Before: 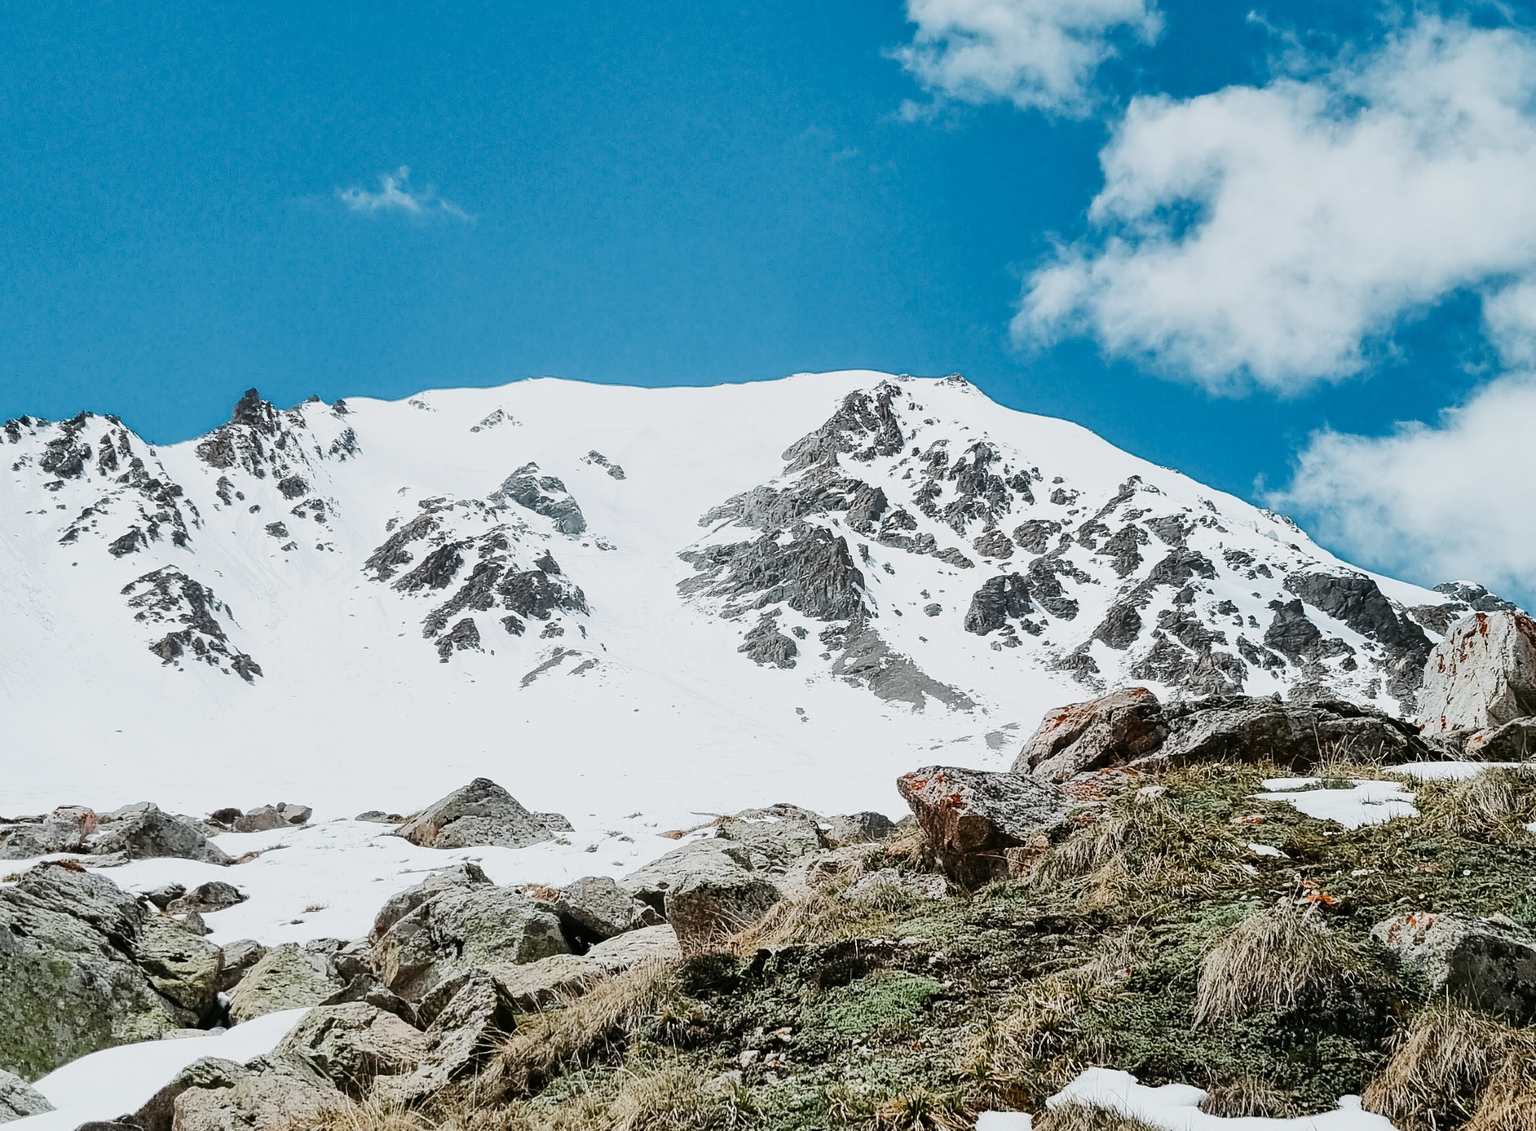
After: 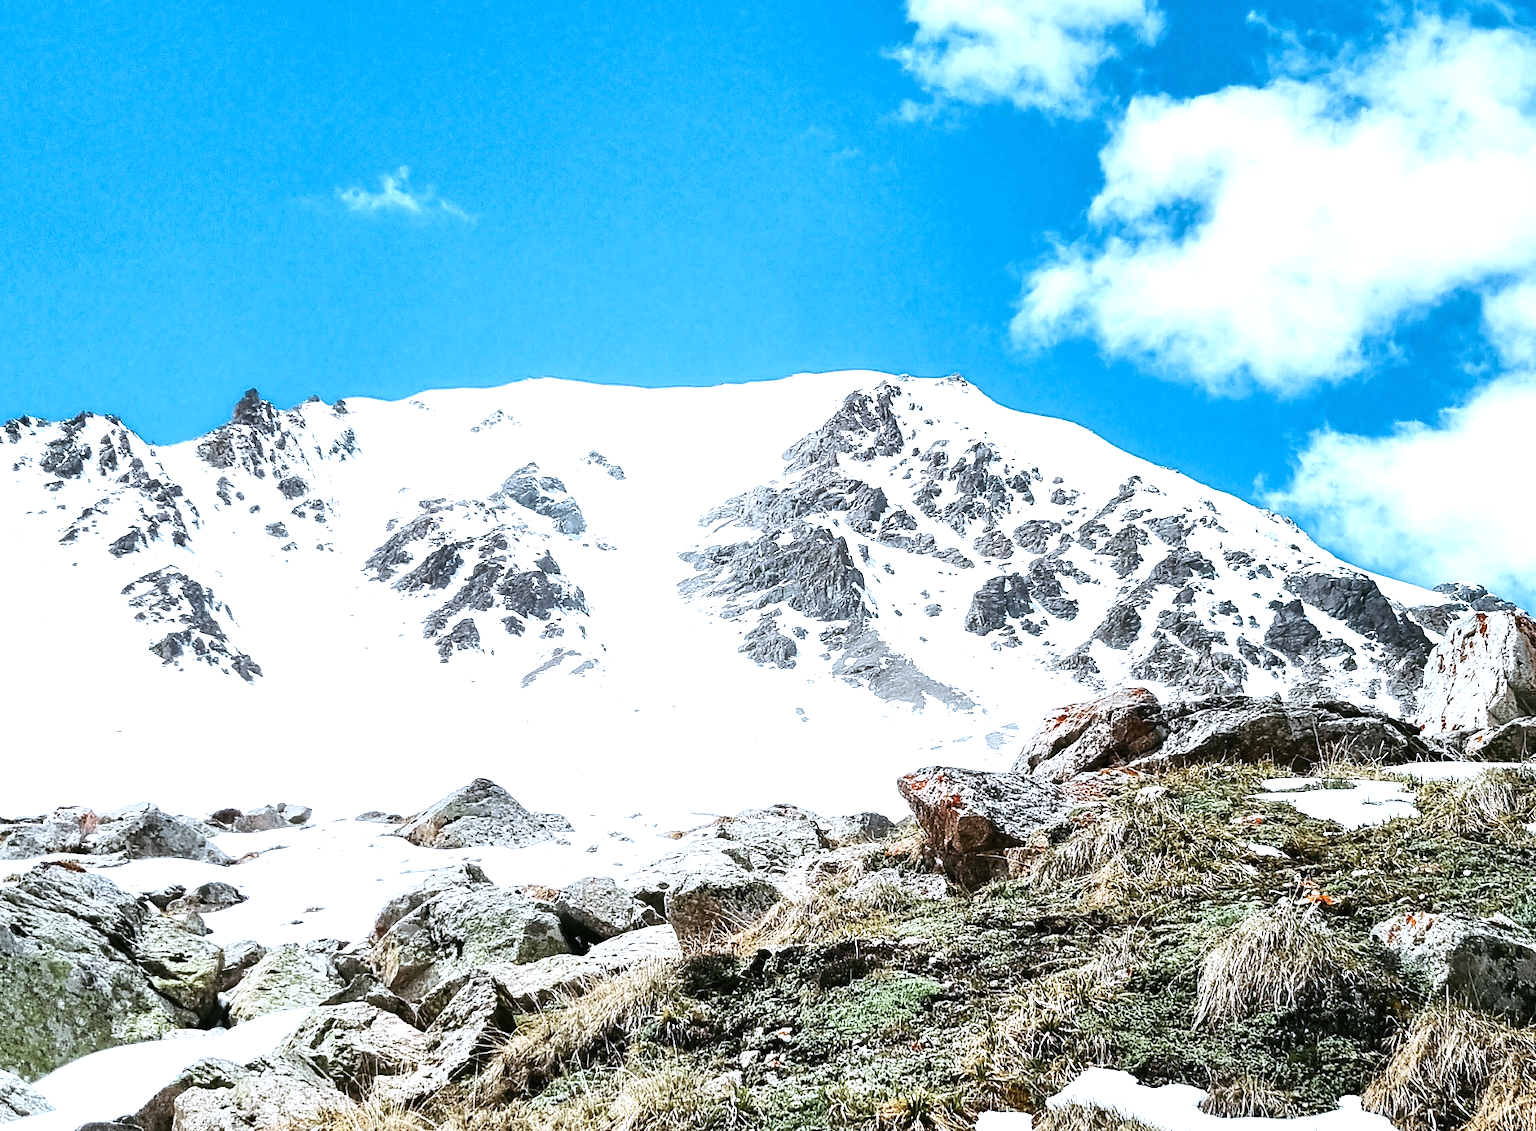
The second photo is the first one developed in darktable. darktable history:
exposure: exposure 1 EV, compensate highlight preservation false
white balance: red 0.954, blue 1.079
grain: coarseness 0.81 ISO, strength 1.34%, mid-tones bias 0%
